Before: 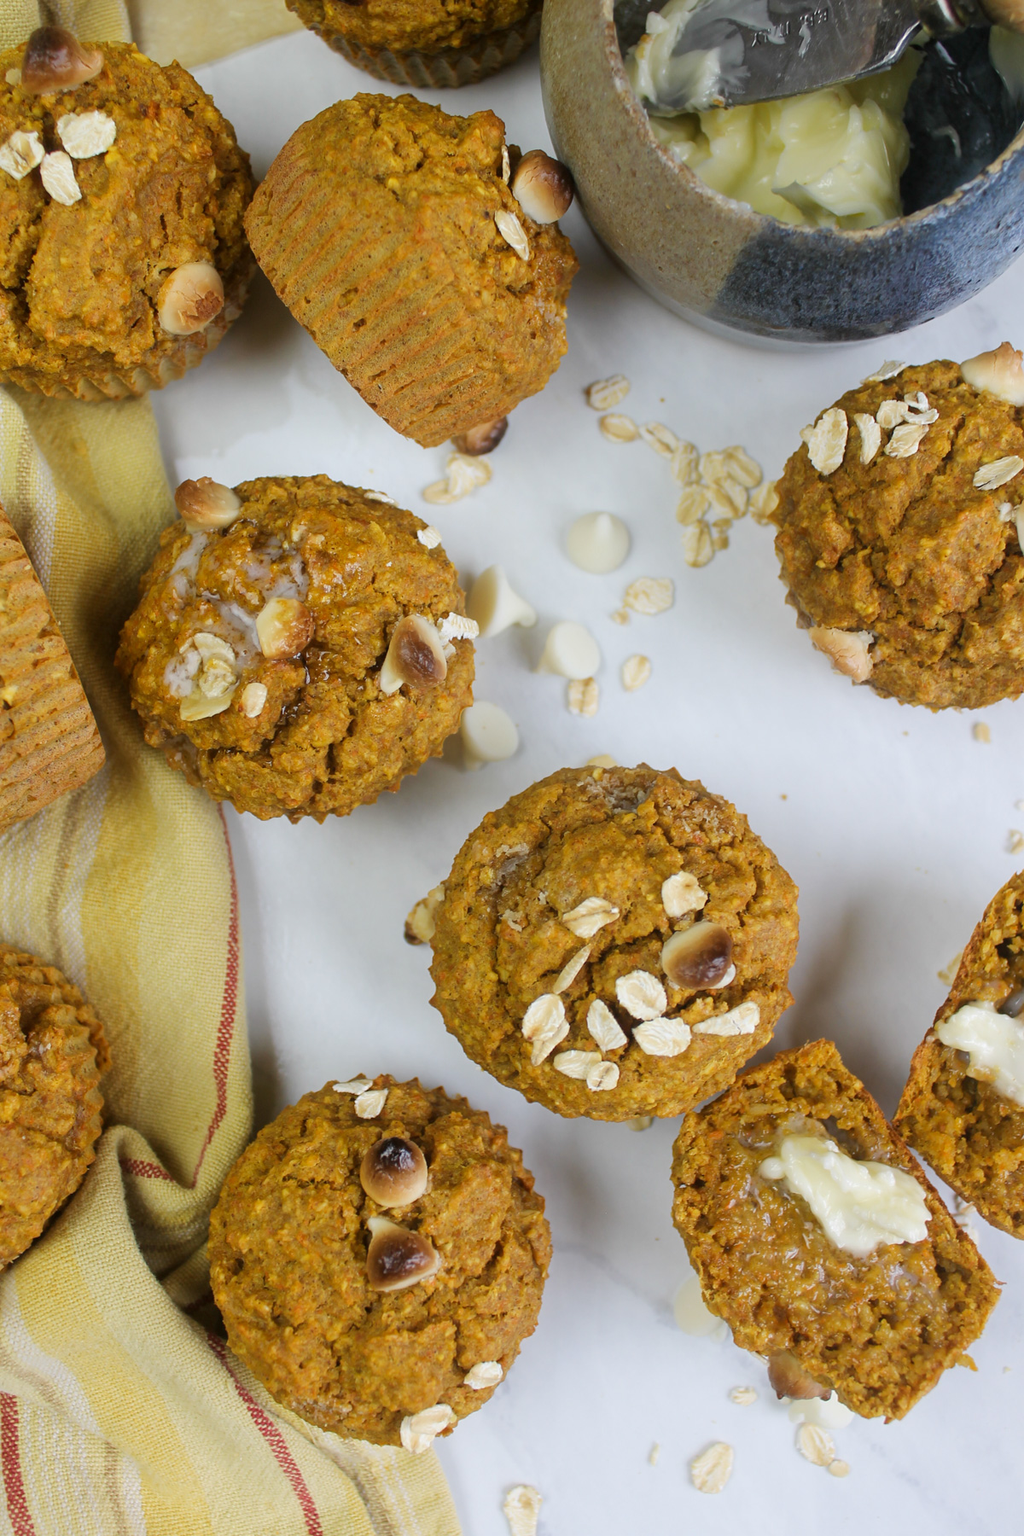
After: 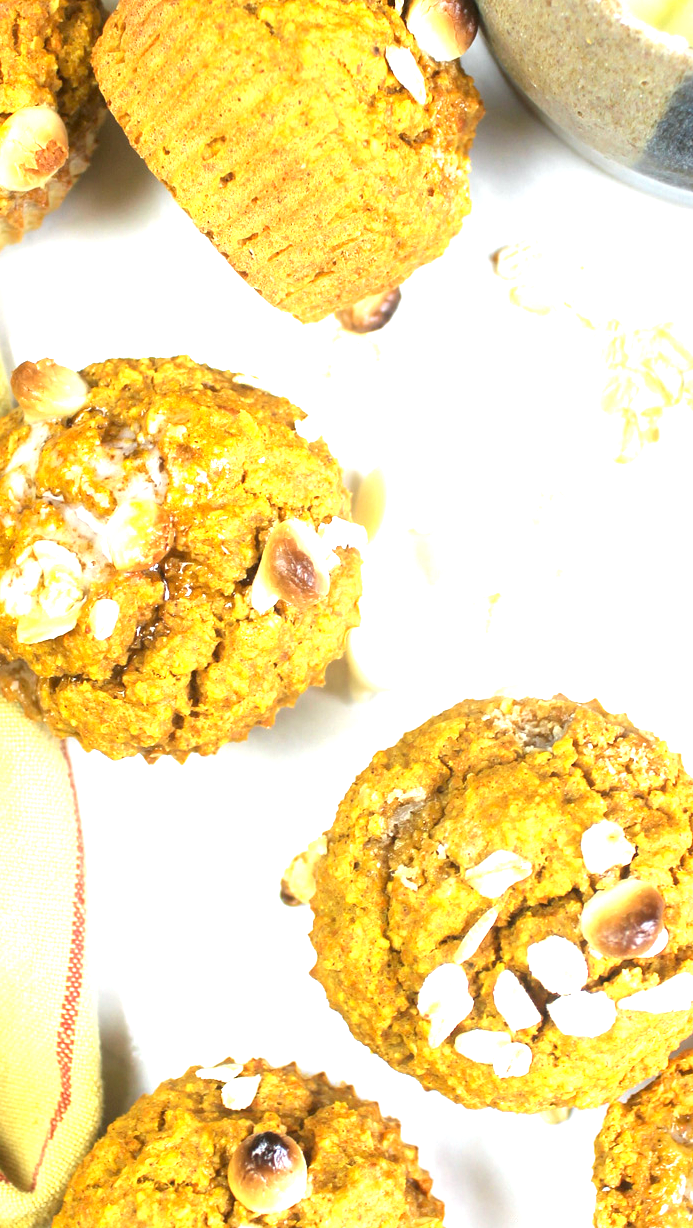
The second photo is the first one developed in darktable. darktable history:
white balance: red 0.978, blue 0.999
exposure: exposure 2.003 EV, compensate highlight preservation false
crop: left 16.202%, top 11.208%, right 26.045%, bottom 20.557%
